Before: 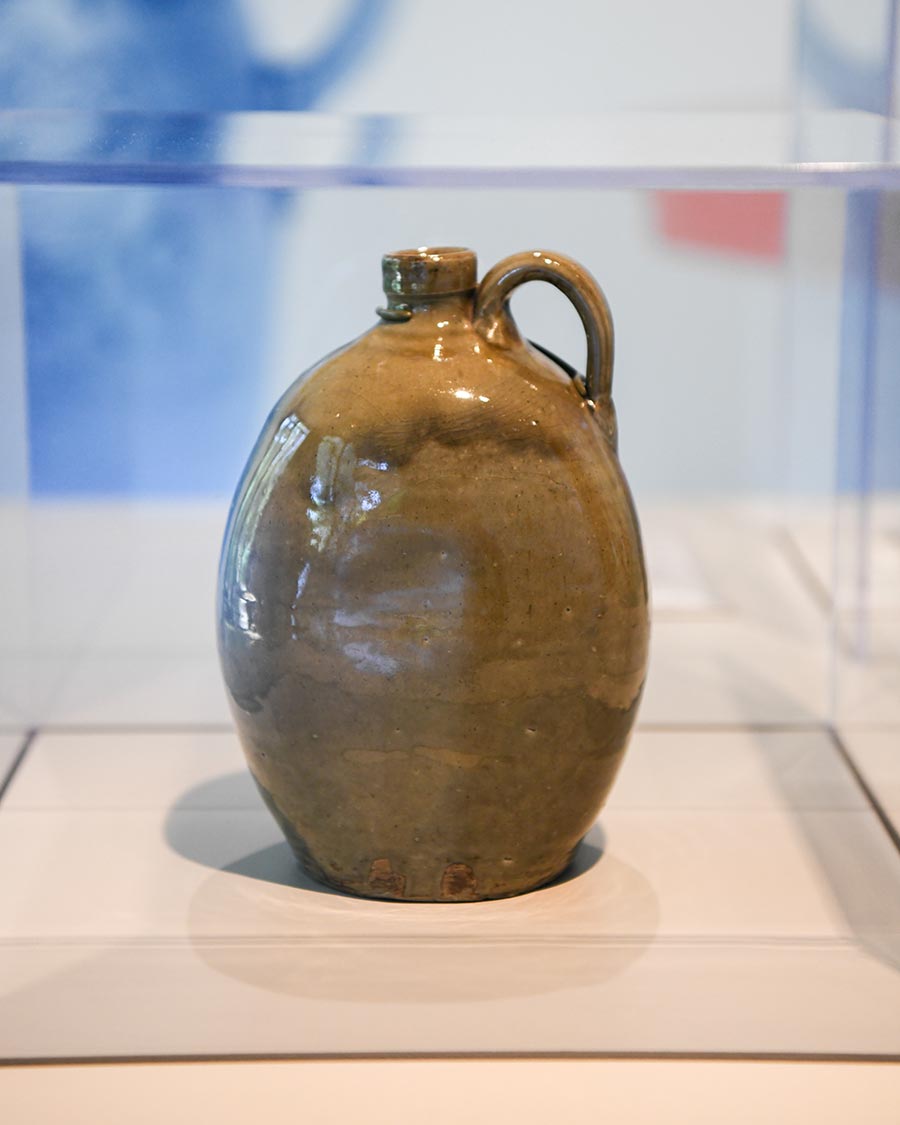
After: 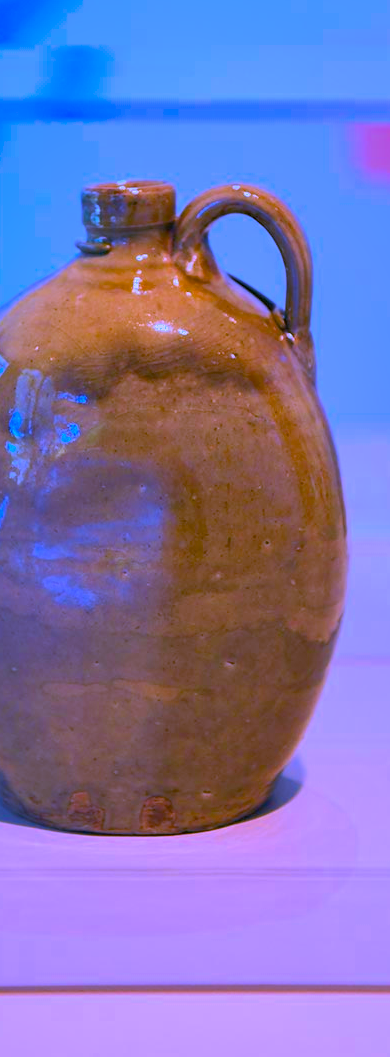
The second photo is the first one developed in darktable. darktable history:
tone equalizer: on, module defaults
color zones: curves: ch0 [(0, 0.613) (0.01, 0.613) (0.245, 0.448) (0.498, 0.529) (0.642, 0.665) (0.879, 0.777) (0.99, 0.613)]; ch1 [(0, 0) (0.143, 0) (0.286, 0) (0.429, 0) (0.571, 0) (0.714, 0) (0.857, 0)], mix -121.96%
crop: left 33.452%, top 6.025%, right 23.155%
white balance: red 0.98, blue 1.61
shadows and highlights: on, module defaults
color balance rgb: perceptual saturation grading › global saturation 30%, global vibrance 20%
